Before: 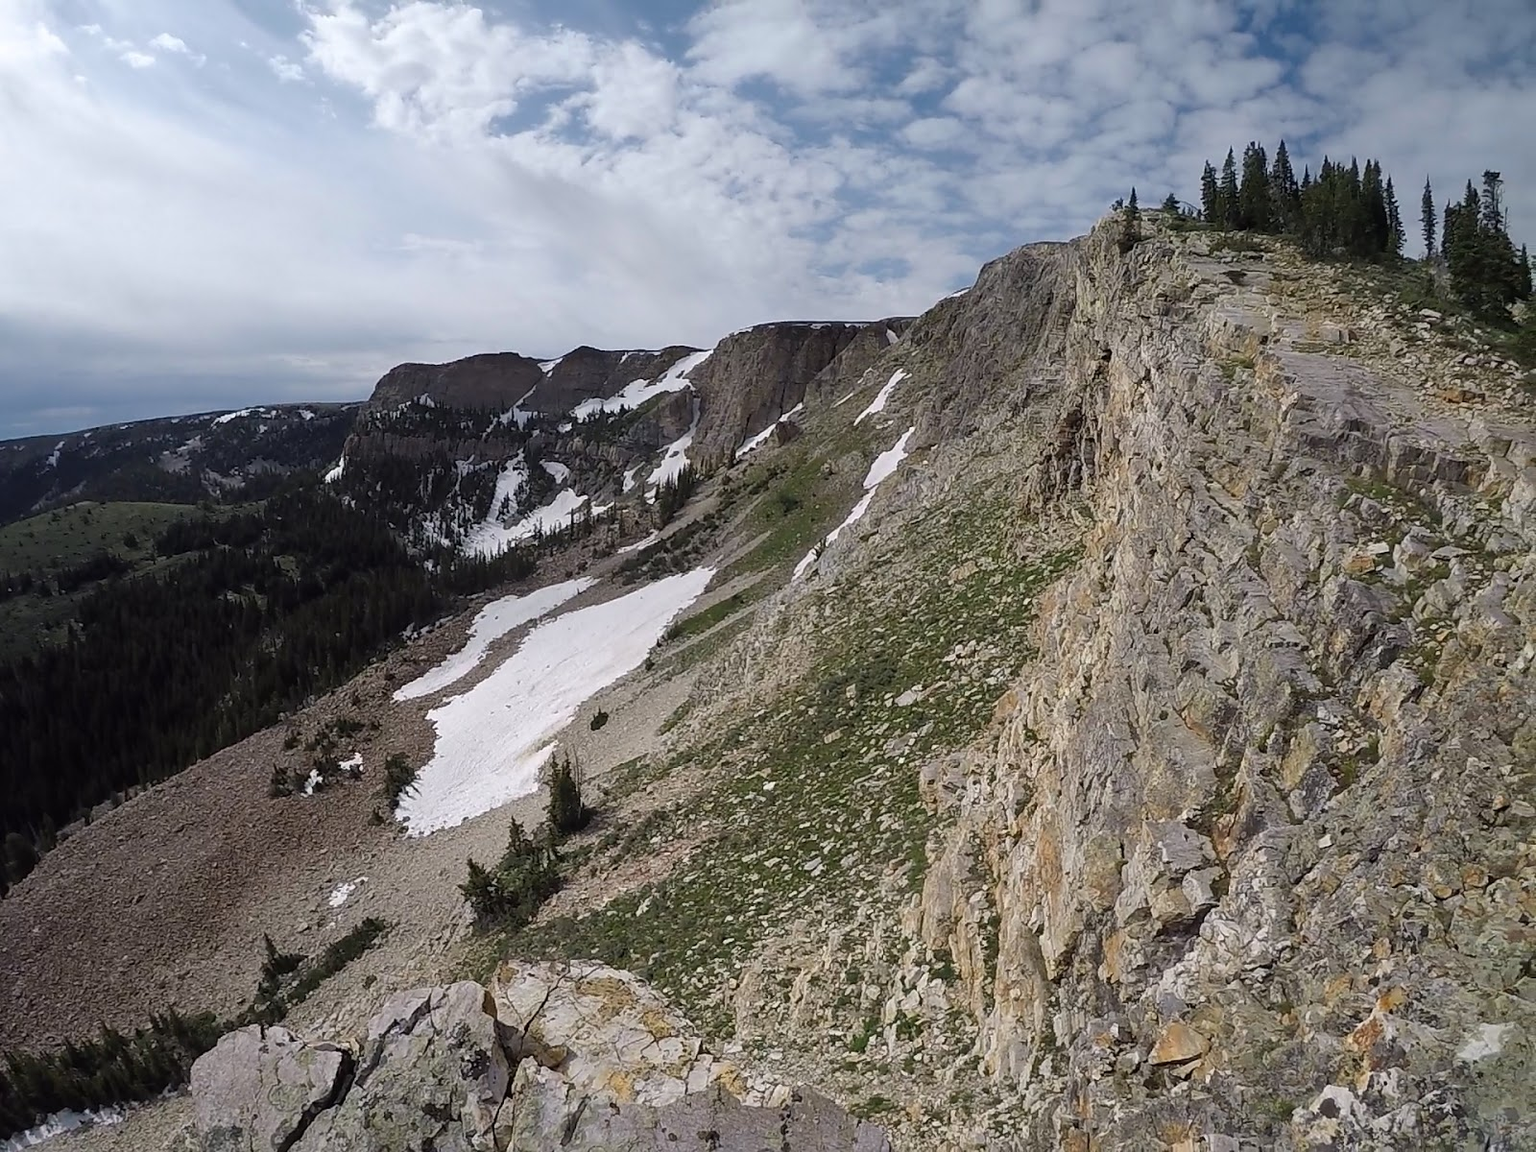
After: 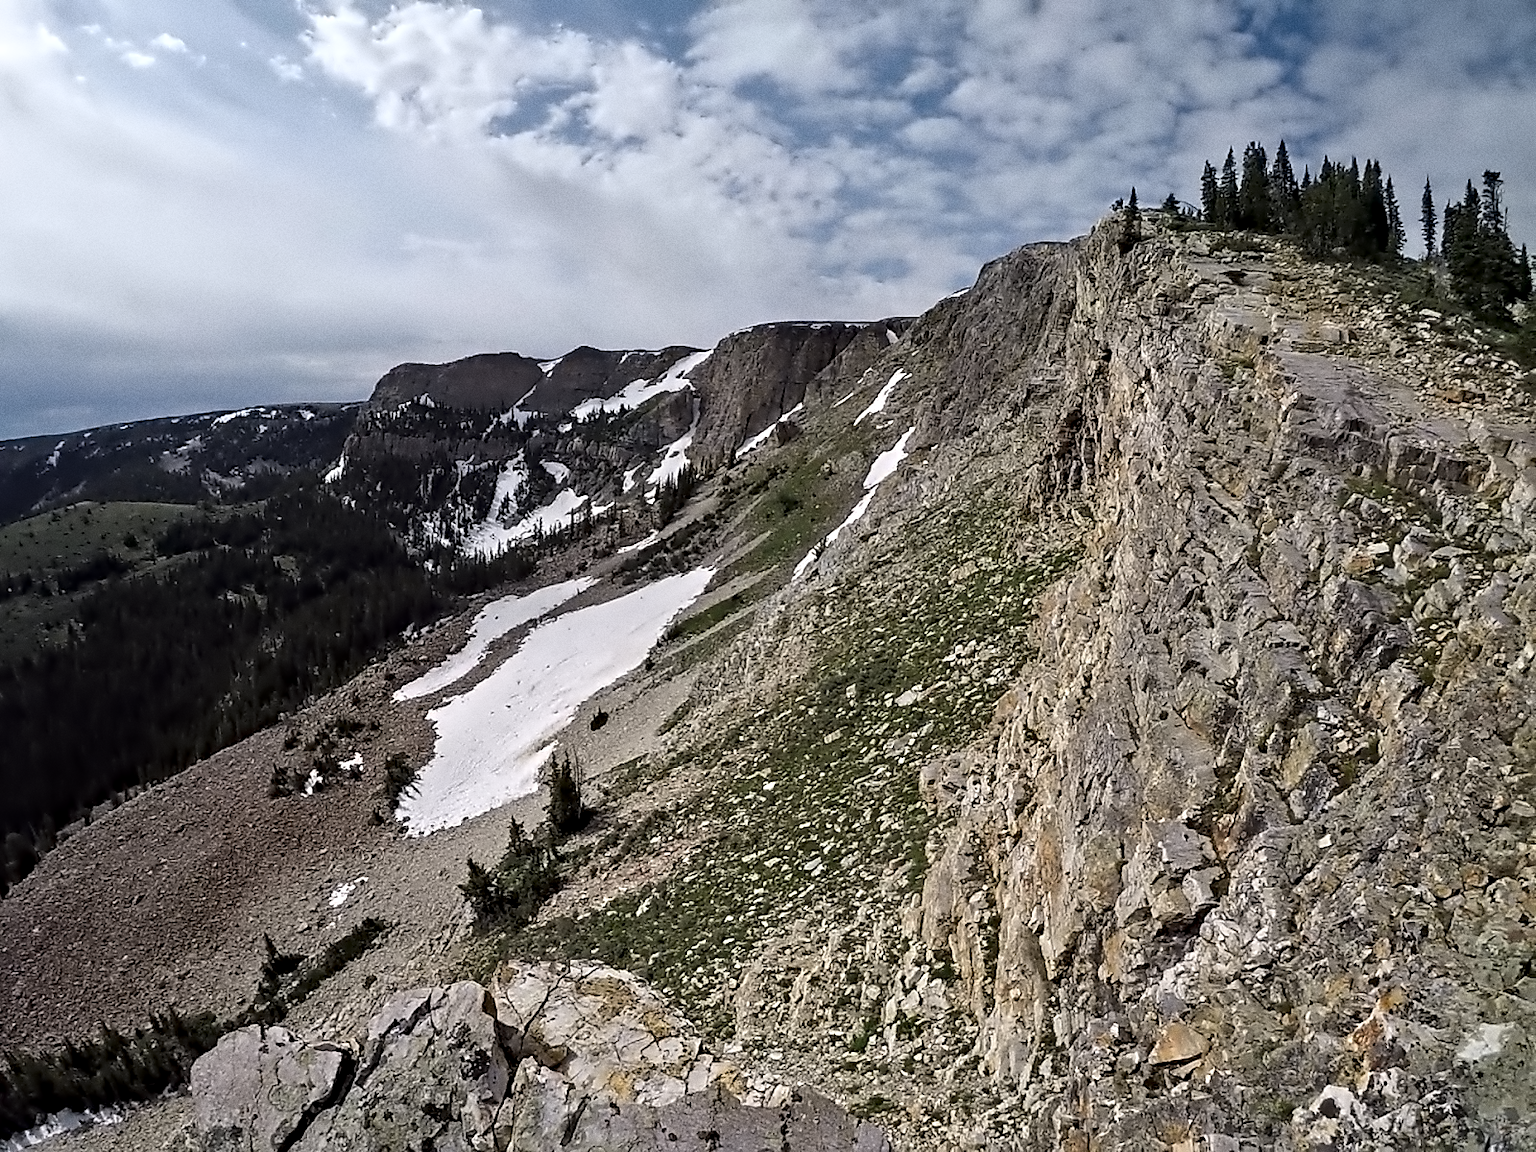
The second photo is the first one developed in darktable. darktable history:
contrast equalizer: octaves 7, y [[0.5, 0.542, 0.583, 0.625, 0.667, 0.708], [0.5 ×6], [0.5 ×6], [0, 0.033, 0.067, 0.1, 0.133, 0.167], [0, 0.05, 0.1, 0.15, 0.2, 0.25]]
grain: coarseness 0.09 ISO
